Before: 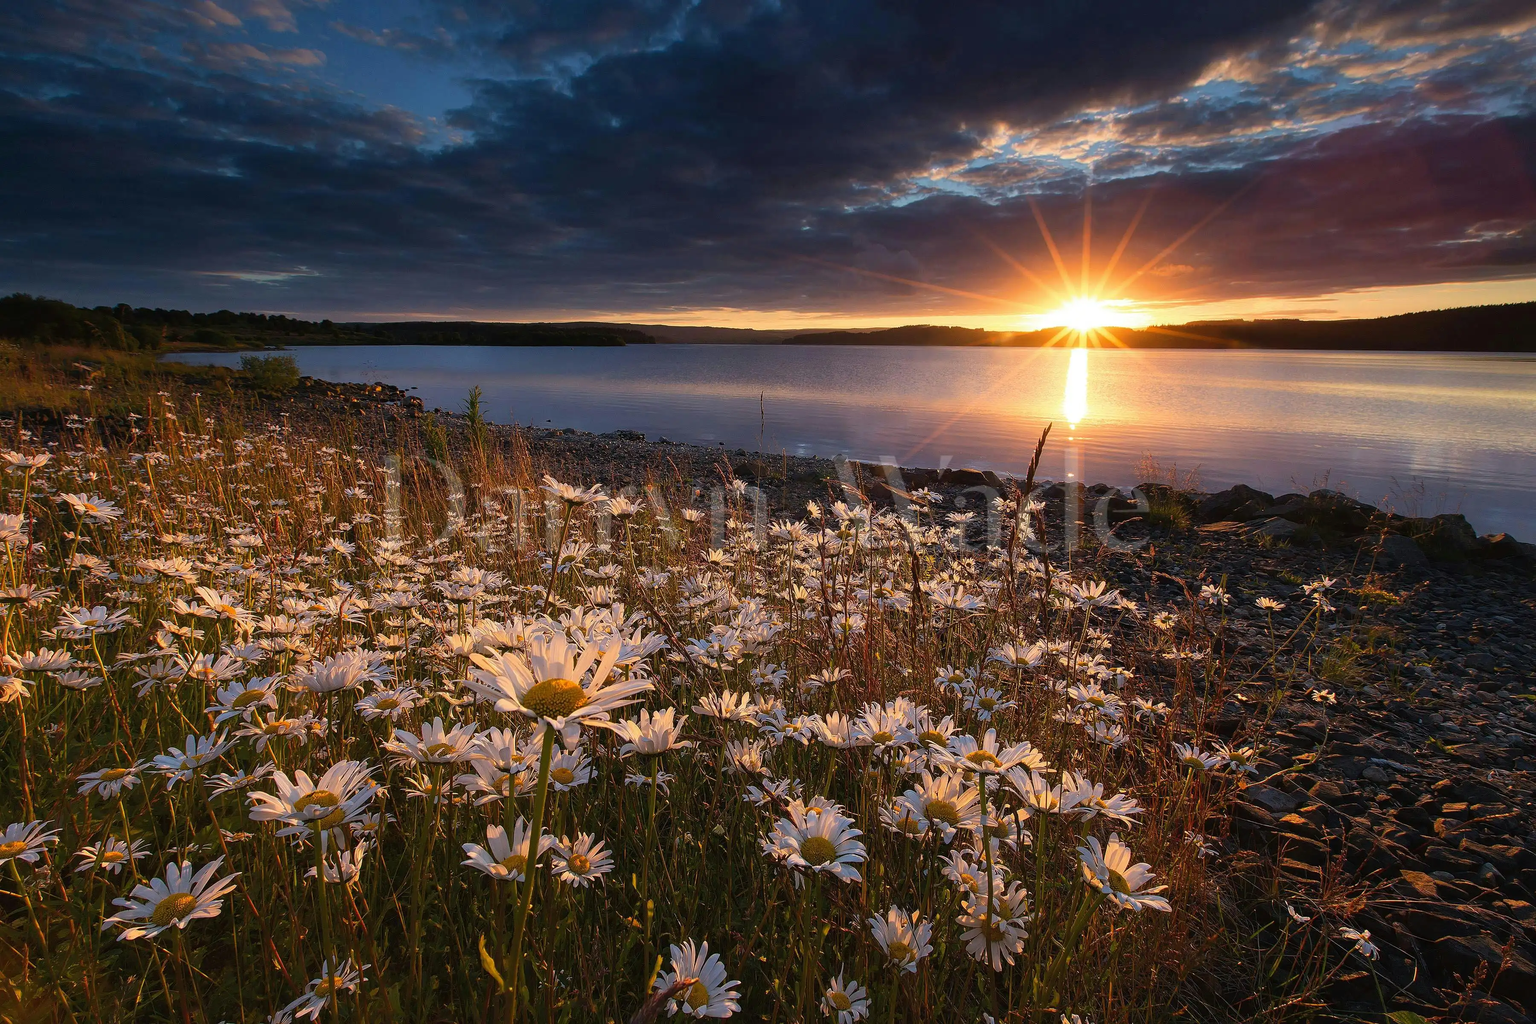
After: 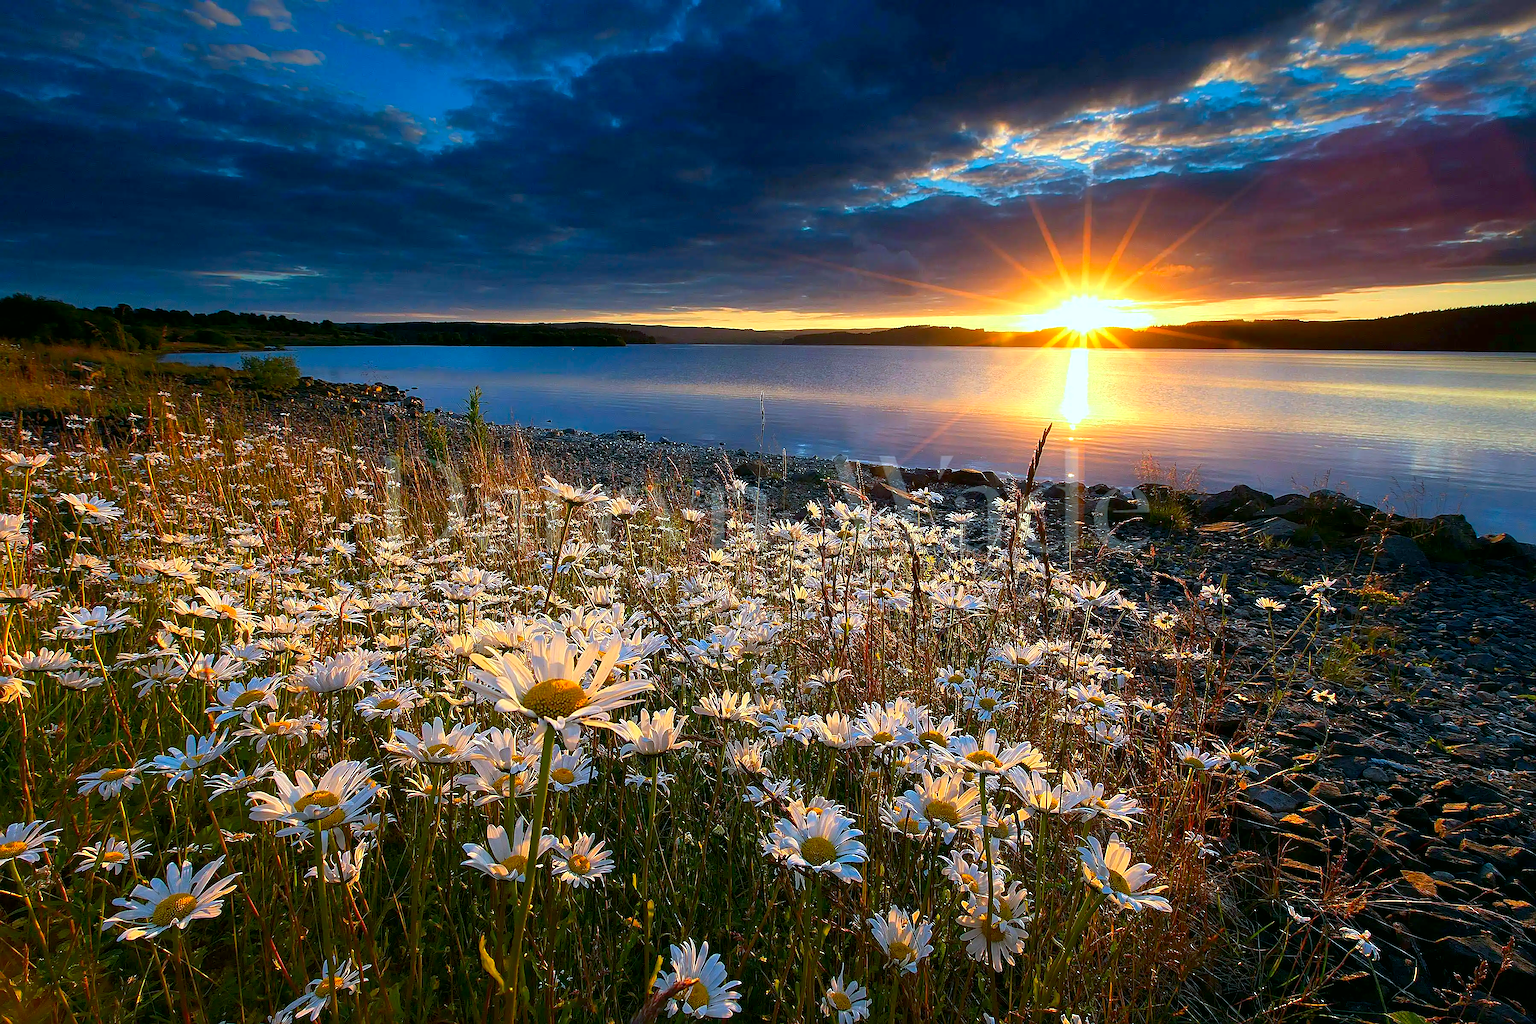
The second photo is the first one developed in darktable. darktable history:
color correction: highlights a* -7.39, highlights b* 1.37, shadows a* -3.13, saturation 1.43
exposure: black level correction 0.004, exposure 0.388 EV, compensate exposure bias true, compensate highlight preservation false
sharpen: on, module defaults
color calibration: x 0.37, y 0.382, temperature 4318.98 K
